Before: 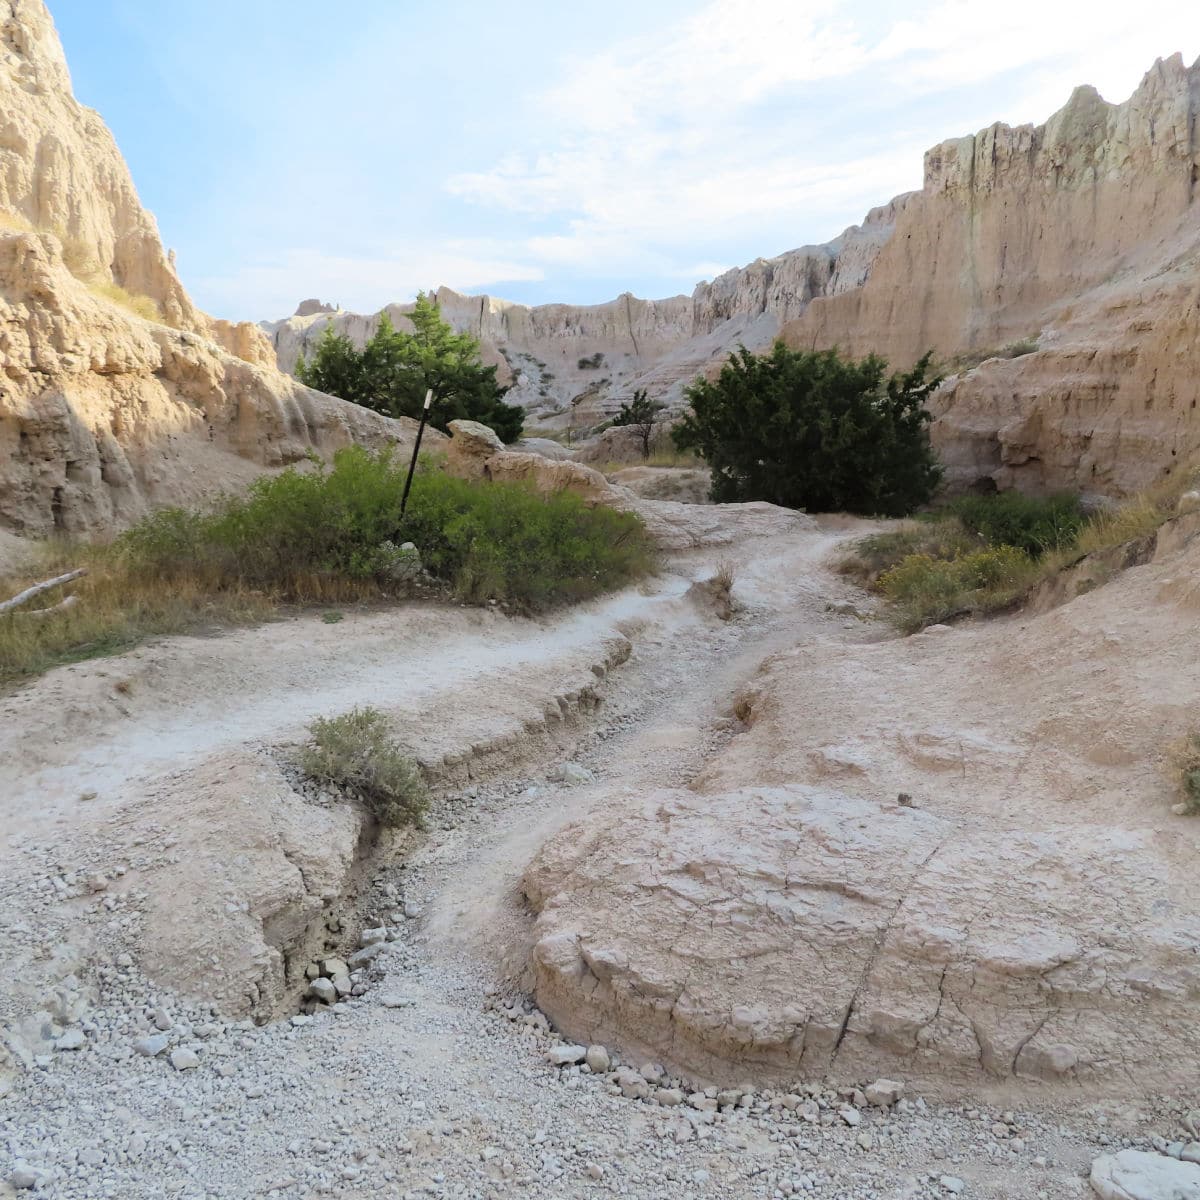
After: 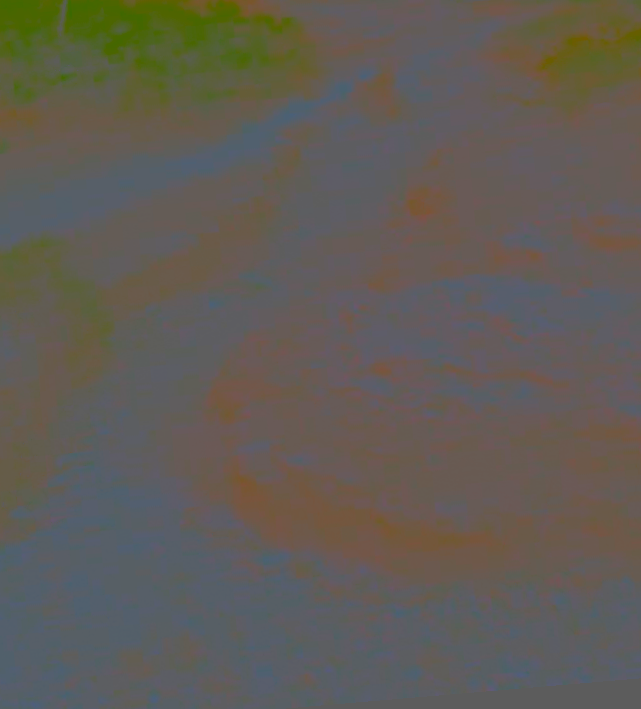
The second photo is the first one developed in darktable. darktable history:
rotate and perspective: rotation -4.86°, automatic cropping off
contrast brightness saturation: contrast -0.99, brightness -0.17, saturation 0.75
sharpen: on, module defaults
crop: left 29.672%, top 41.786%, right 20.851%, bottom 3.487%
